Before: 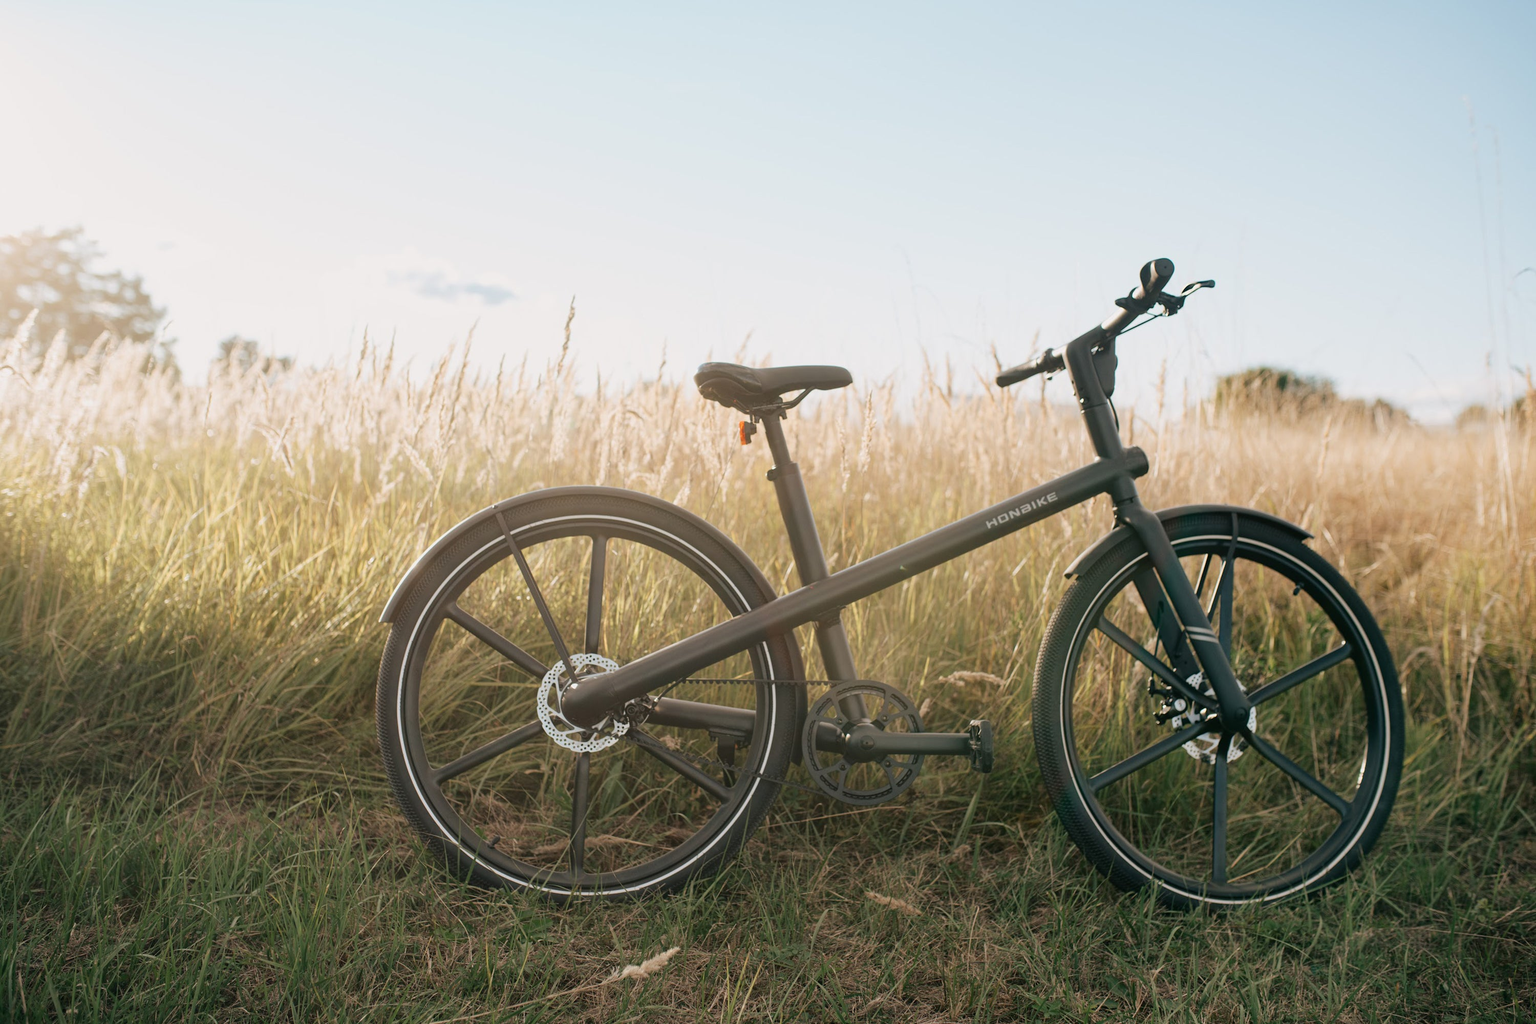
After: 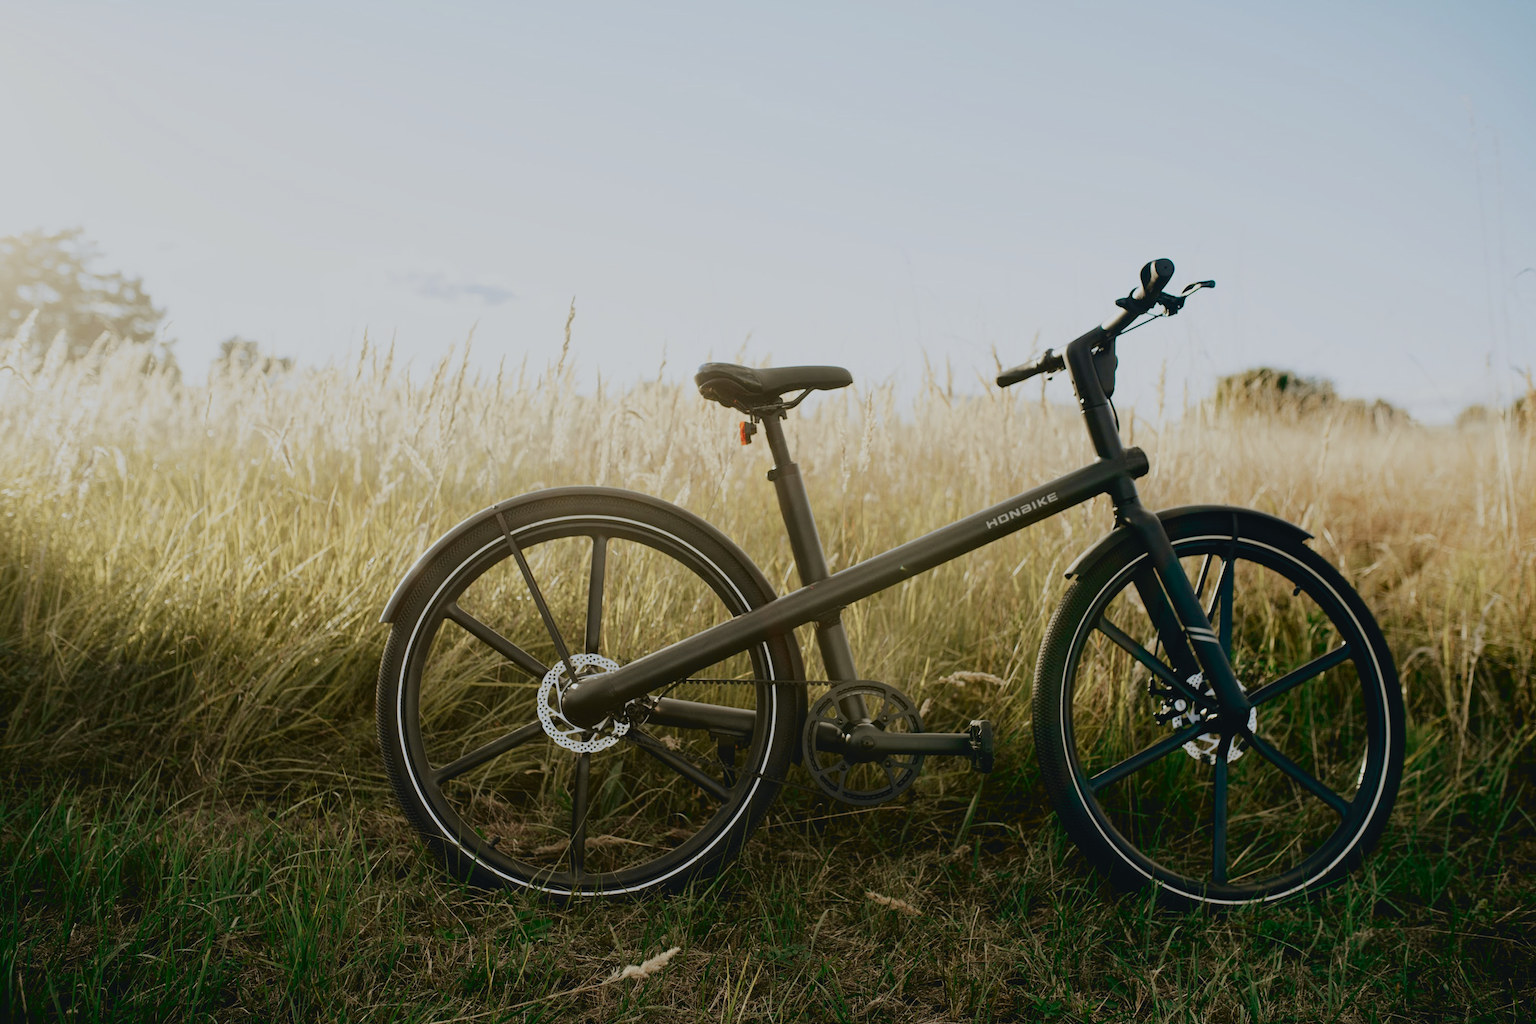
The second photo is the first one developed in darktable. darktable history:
tone curve: curves: ch0 [(0, 0.039) (0.104, 0.103) (0.273, 0.267) (0.448, 0.487) (0.704, 0.761) (0.886, 0.922) (0.994, 0.971)]; ch1 [(0, 0) (0.335, 0.298) (0.446, 0.413) (0.485, 0.487) (0.515, 0.503) (0.566, 0.563) (0.641, 0.655) (1, 1)]; ch2 [(0, 0) (0.314, 0.301) (0.421, 0.411) (0.502, 0.494) (0.528, 0.54) (0.557, 0.559) (0.612, 0.62) (0.722, 0.686) (1, 1)], color space Lab, independent channels, preserve colors none
filmic rgb: middle gray luminance 29%, black relative exposure -10.3 EV, white relative exposure 5.5 EV, threshold 6 EV, target black luminance 0%, hardness 3.95, latitude 2.04%, contrast 1.132, highlights saturation mix 5%, shadows ↔ highlights balance 15.11%, preserve chrominance no, color science v3 (2019), use custom middle-gray values true, iterations of high-quality reconstruction 0, enable highlight reconstruction true
